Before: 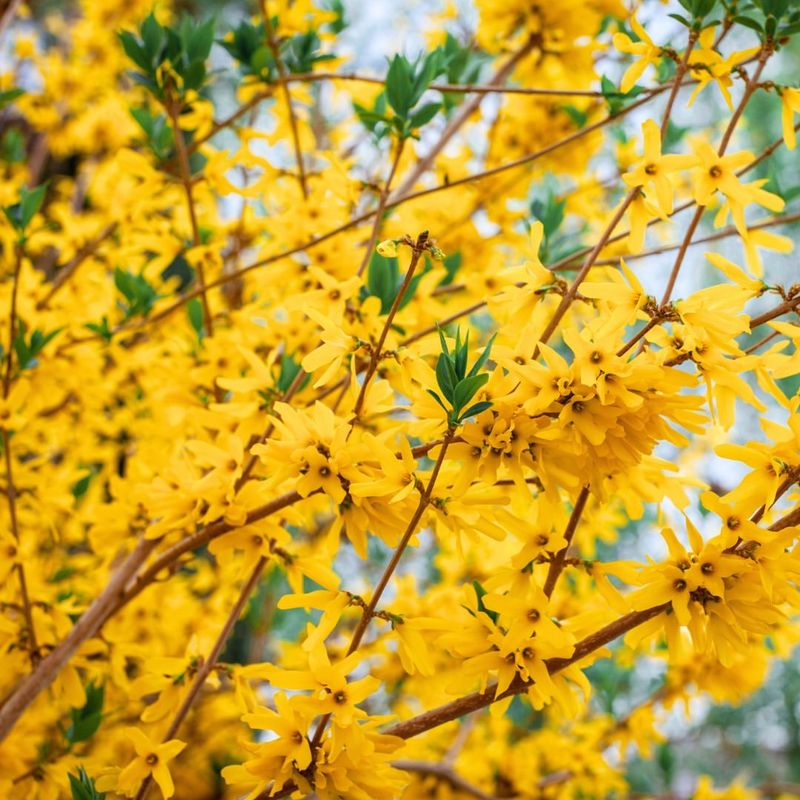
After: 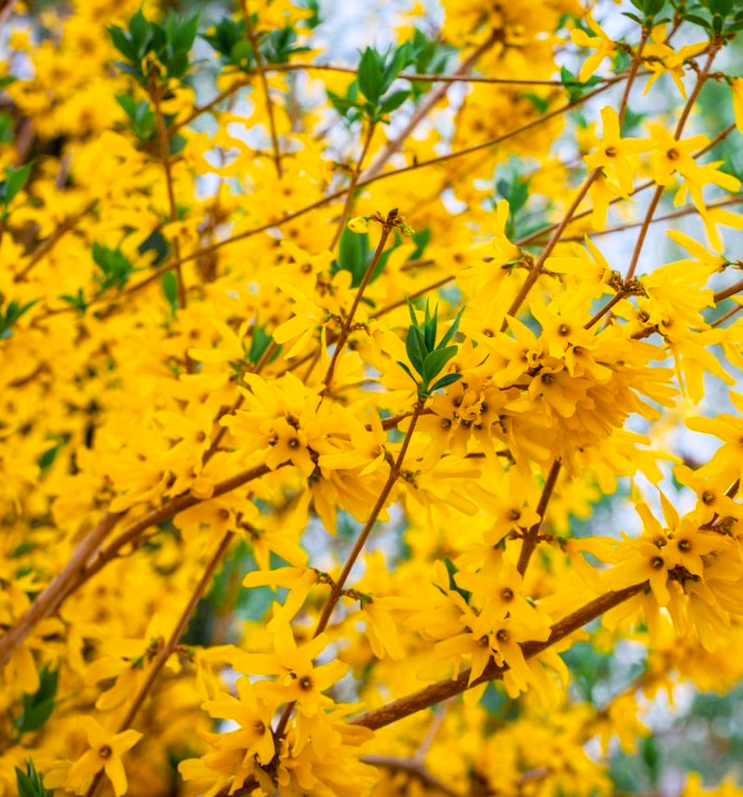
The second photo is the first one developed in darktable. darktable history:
color balance rgb: perceptual saturation grading › global saturation 20%, global vibrance 20%
color correction: highlights a* 3.12, highlights b* -1.55, shadows a* -0.101, shadows b* 2.52, saturation 0.98
rotate and perspective: rotation 0.215°, lens shift (vertical) -0.139, crop left 0.069, crop right 0.939, crop top 0.002, crop bottom 0.996
